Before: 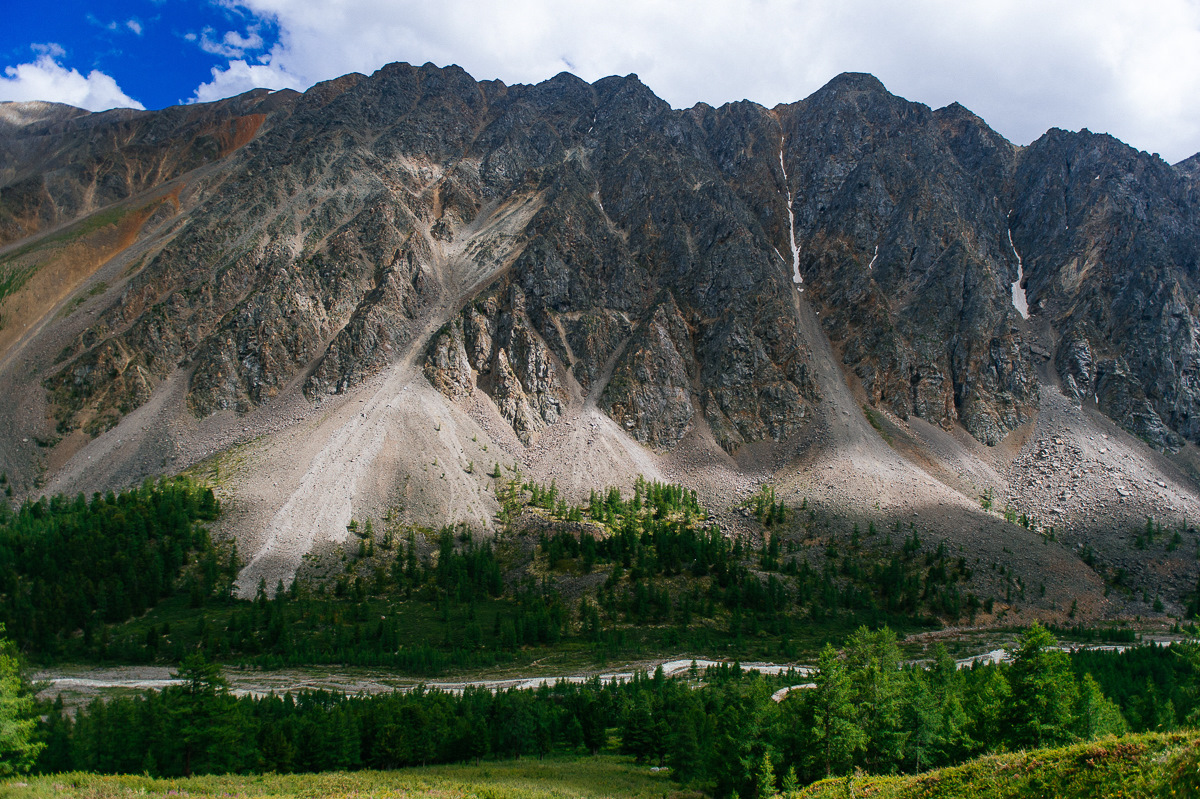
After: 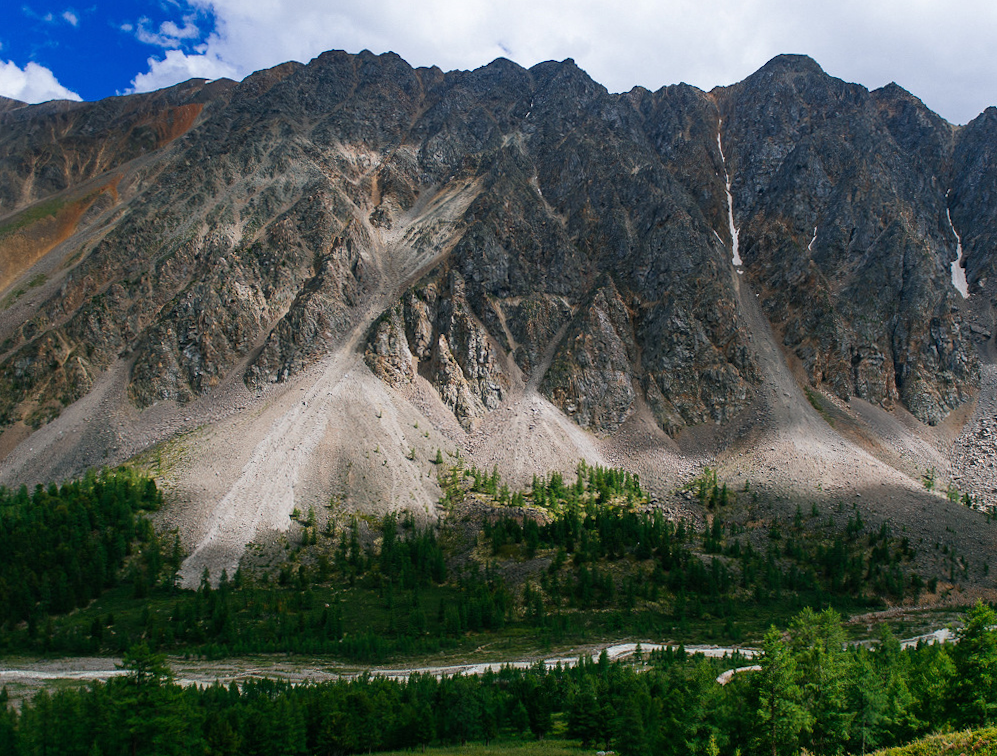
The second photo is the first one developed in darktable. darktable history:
crop and rotate: angle 0.778°, left 4.085%, top 1.015%, right 11.08%, bottom 2.408%
